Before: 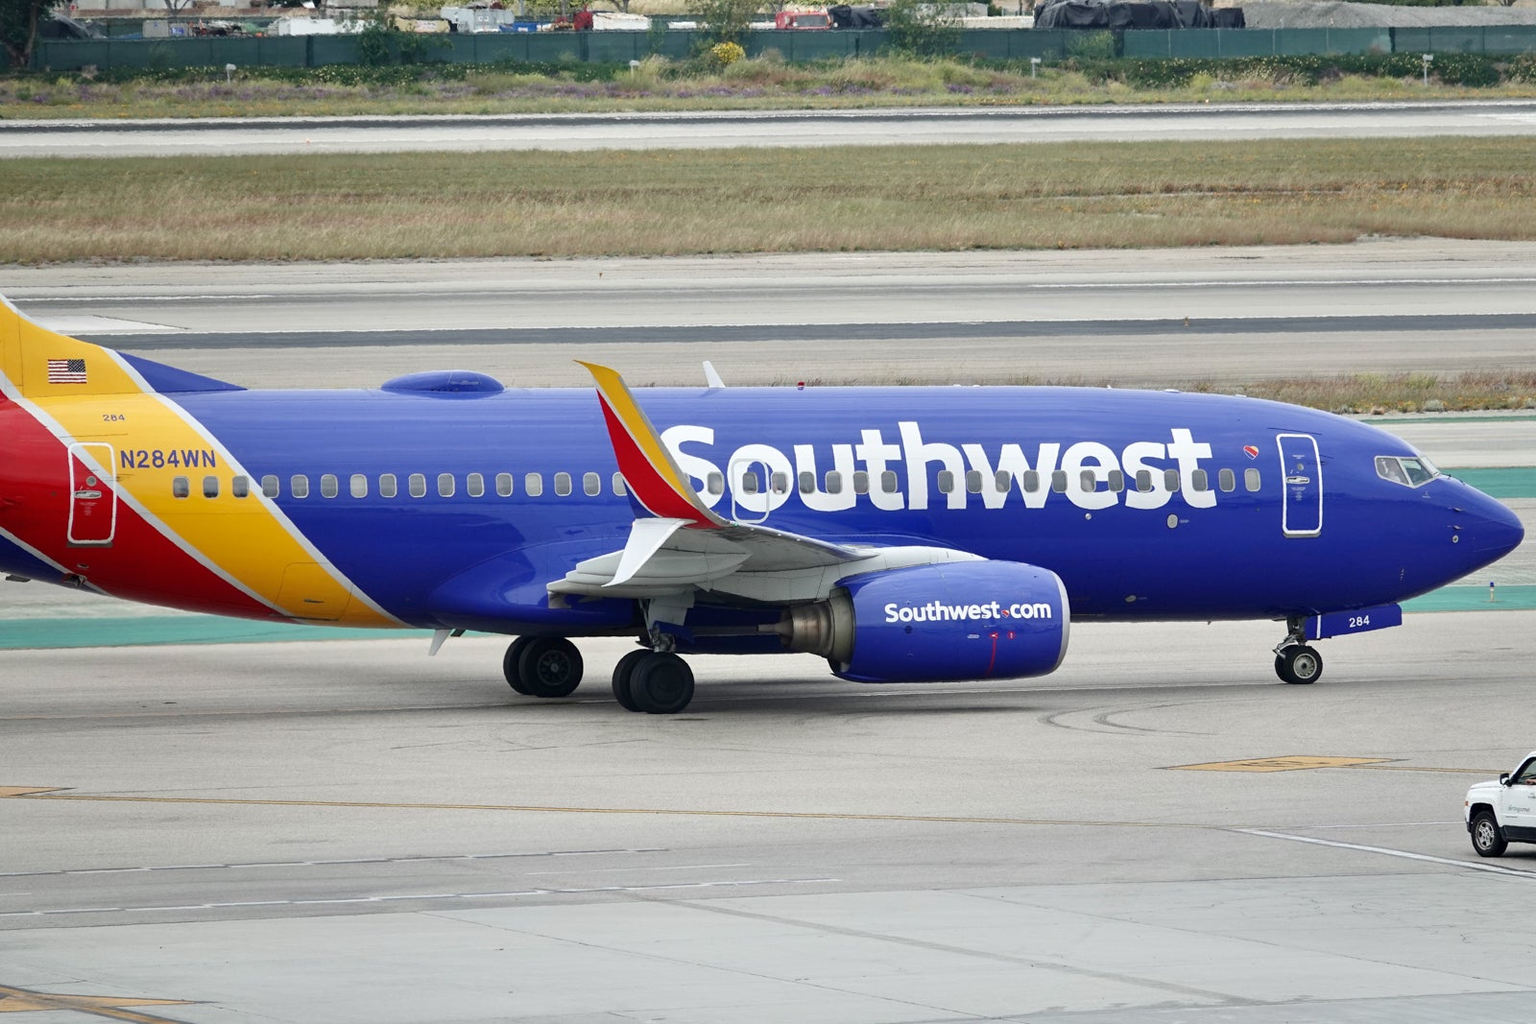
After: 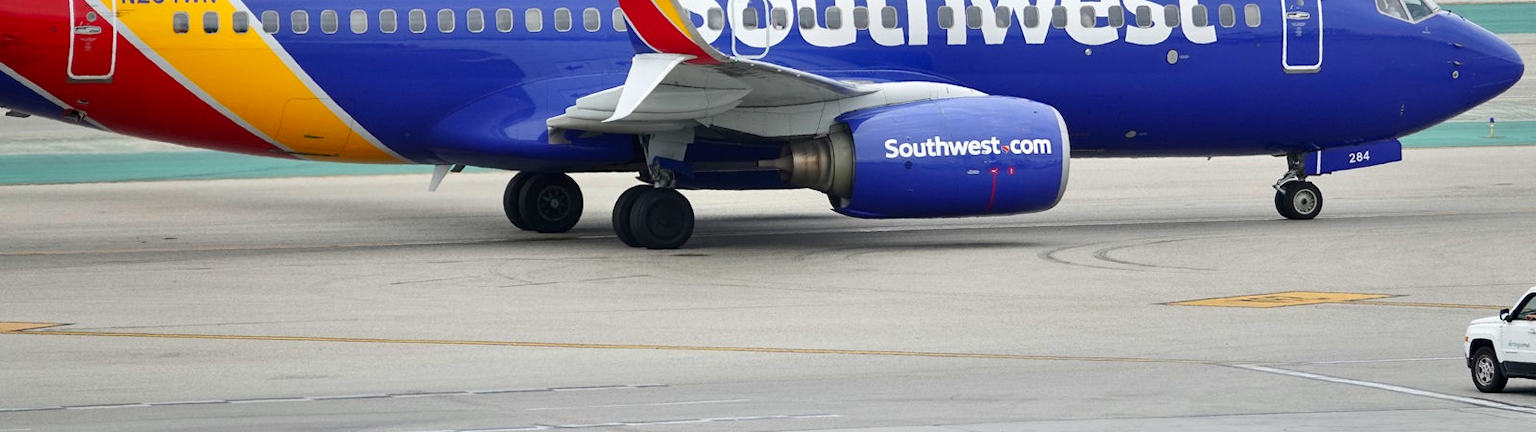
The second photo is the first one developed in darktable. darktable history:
color zones: curves: ch0 [(0.224, 0.526) (0.75, 0.5)]; ch1 [(0.055, 0.526) (0.224, 0.761) (0.377, 0.526) (0.75, 0.5)]
crop: top 45.389%, bottom 12.207%
